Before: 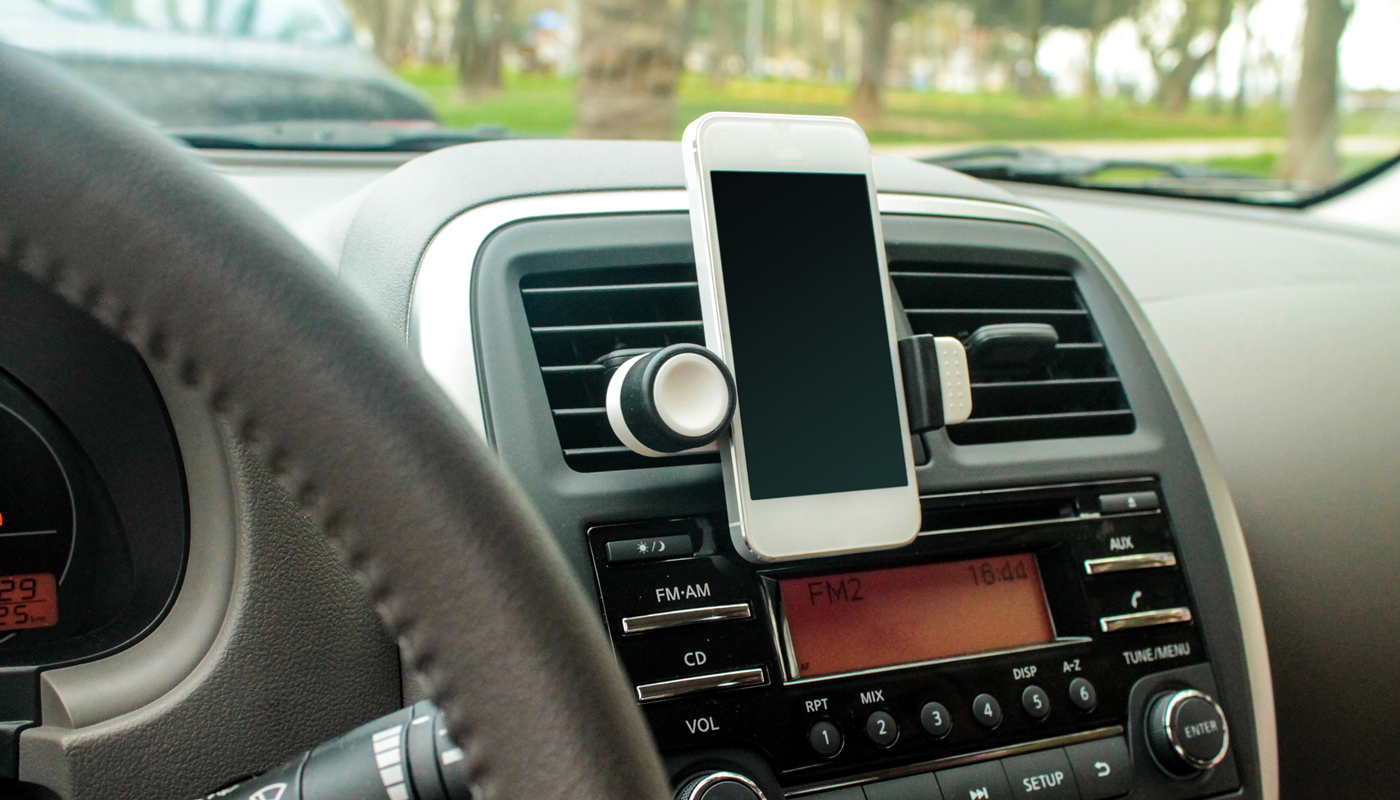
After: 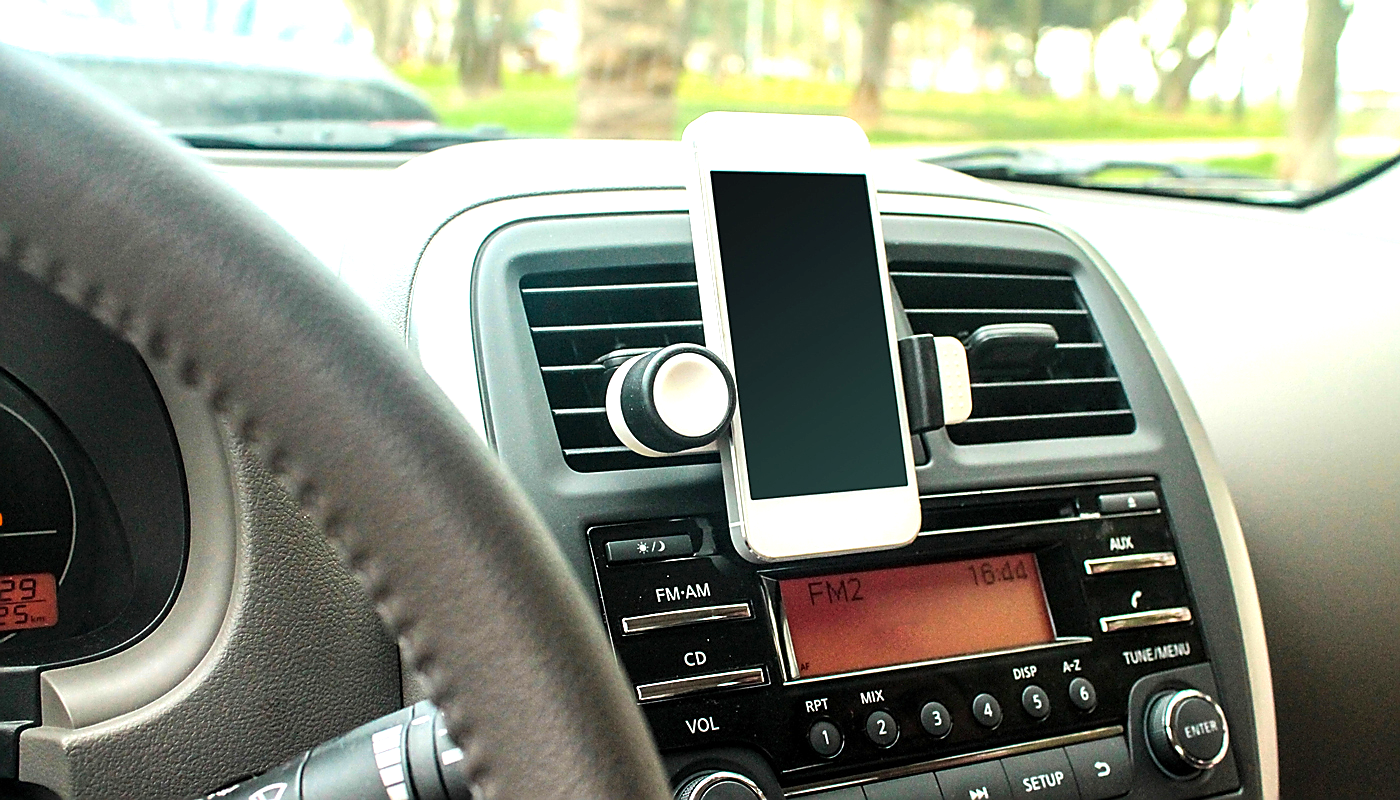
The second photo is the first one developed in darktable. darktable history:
exposure: exposure 0.923 EV, compensate highlight preservation false
sharpen: radius 1.376, amount 1.251, threshold 0.737
